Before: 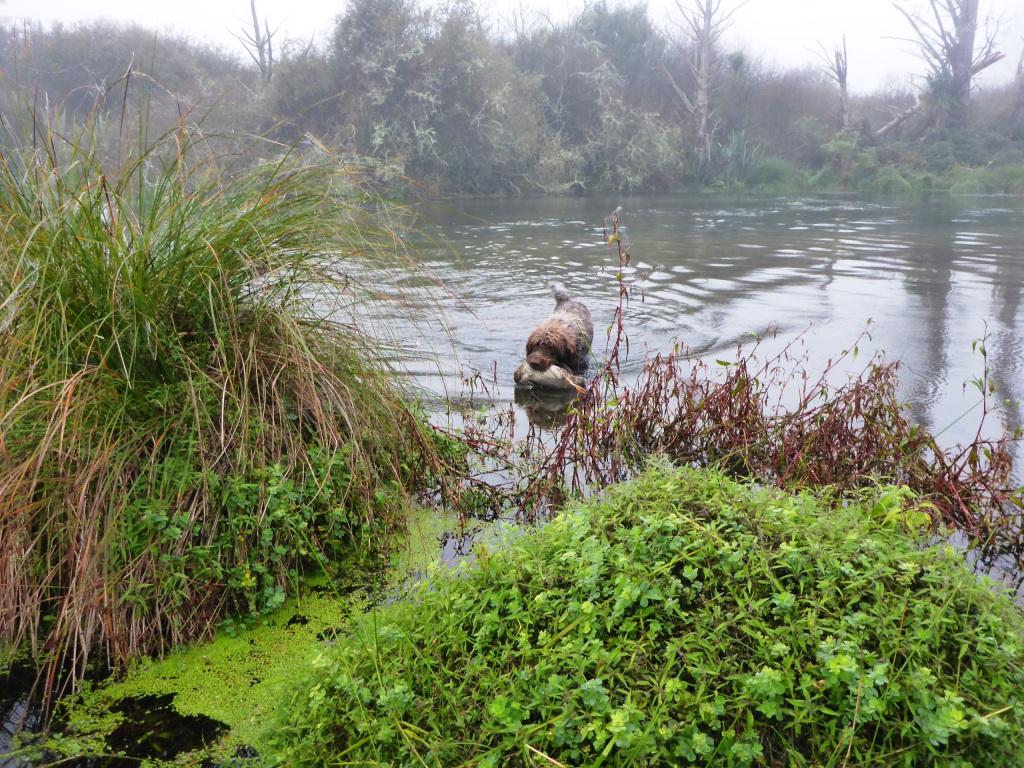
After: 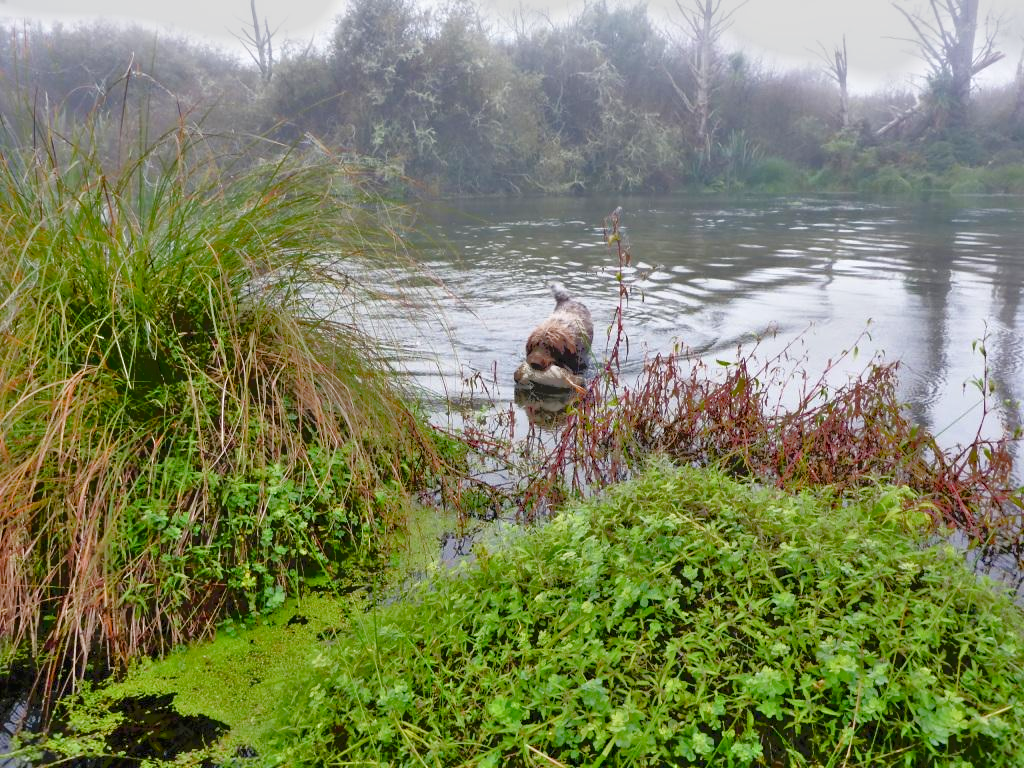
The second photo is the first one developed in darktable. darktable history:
color balance rgb: linear chroma grading › global chroma 12.917%, perceptual saturation grading › global saturation 20%, perceptual saturation grading › highlights -49.396%, perceptual saturation grading › shadows 26.034%
tone equalizer: -7 EV -0.604 EV, -6 EV 1.04 EV, -5 EV -0.447 EV, -4 EV 0.446 EV, -3 EV 0.419 EV, -2 EV 0.146 EV, -1 EV -0.156 EV, +0 EV -0.393 EV, mask exposure compensation -0.509 EV
